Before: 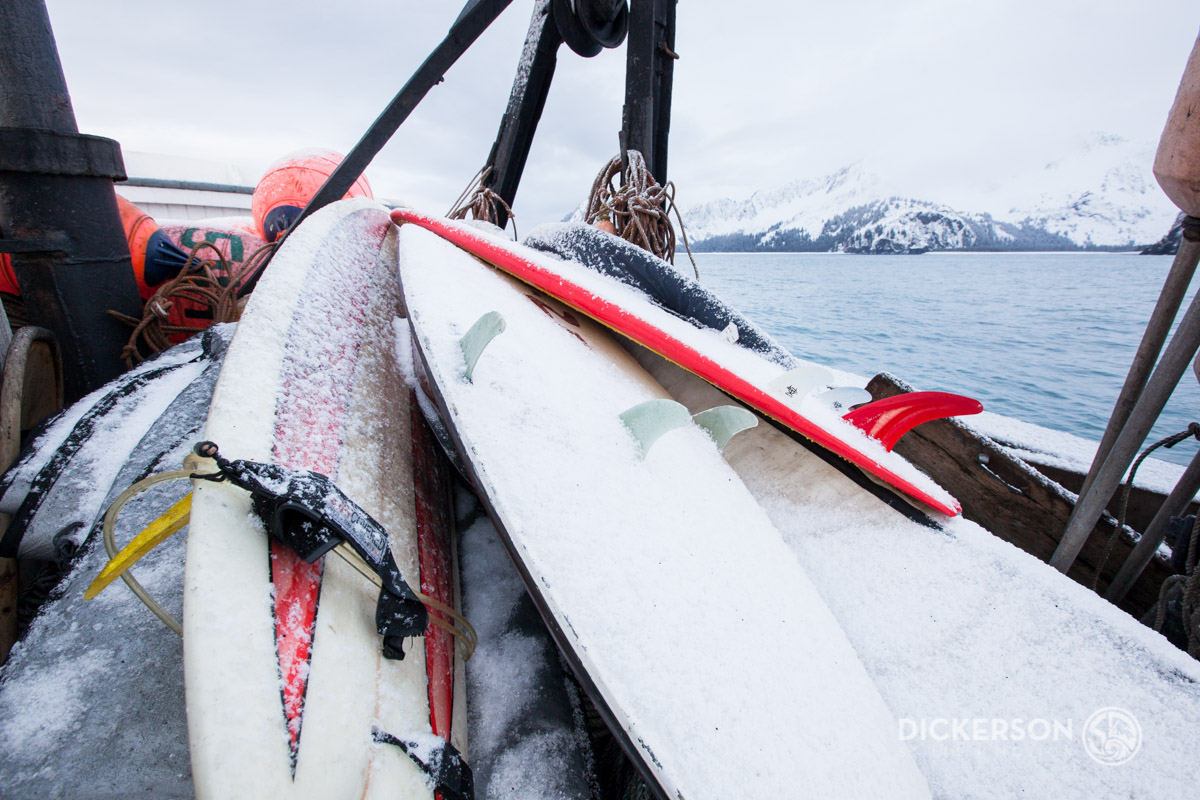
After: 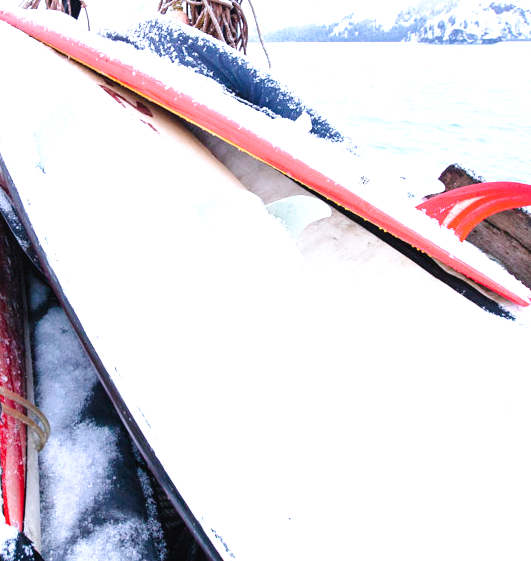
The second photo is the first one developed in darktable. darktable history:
tone curve: curves: ch0 [(0, 0.023) (0.087, 0.065) (0.184, 0.168) (0.45, 0.54) (0.57, 0.683) (0.722, 0.825) (0.877, 0.948) (1, 1)]; ch1 [(0, 0) (0.388, 0.369) (0.44, 0.45) (0.495, 0.491) (0.534, 0.528) (0.657, 0.655) (1, 1)]; ch2 [(0, 0) (0.353, 0.317) (0.408, 0.427) (0.5, 0.497) (0.534, 0.544) (0.576, 0.605) (0.625, 0.631) (1, 1)], preserve colors none
exposure: black level correction 0, exposure 1.2 EV, compensate exposure bias true, compensate highlight preservation false
color calibration: illuminant as shot in camera, x 0.366, y 0.379, temperature 4430.81 K
crop: left 35.614%, top 26.338%, right 20.127%, bottom 3.449%
